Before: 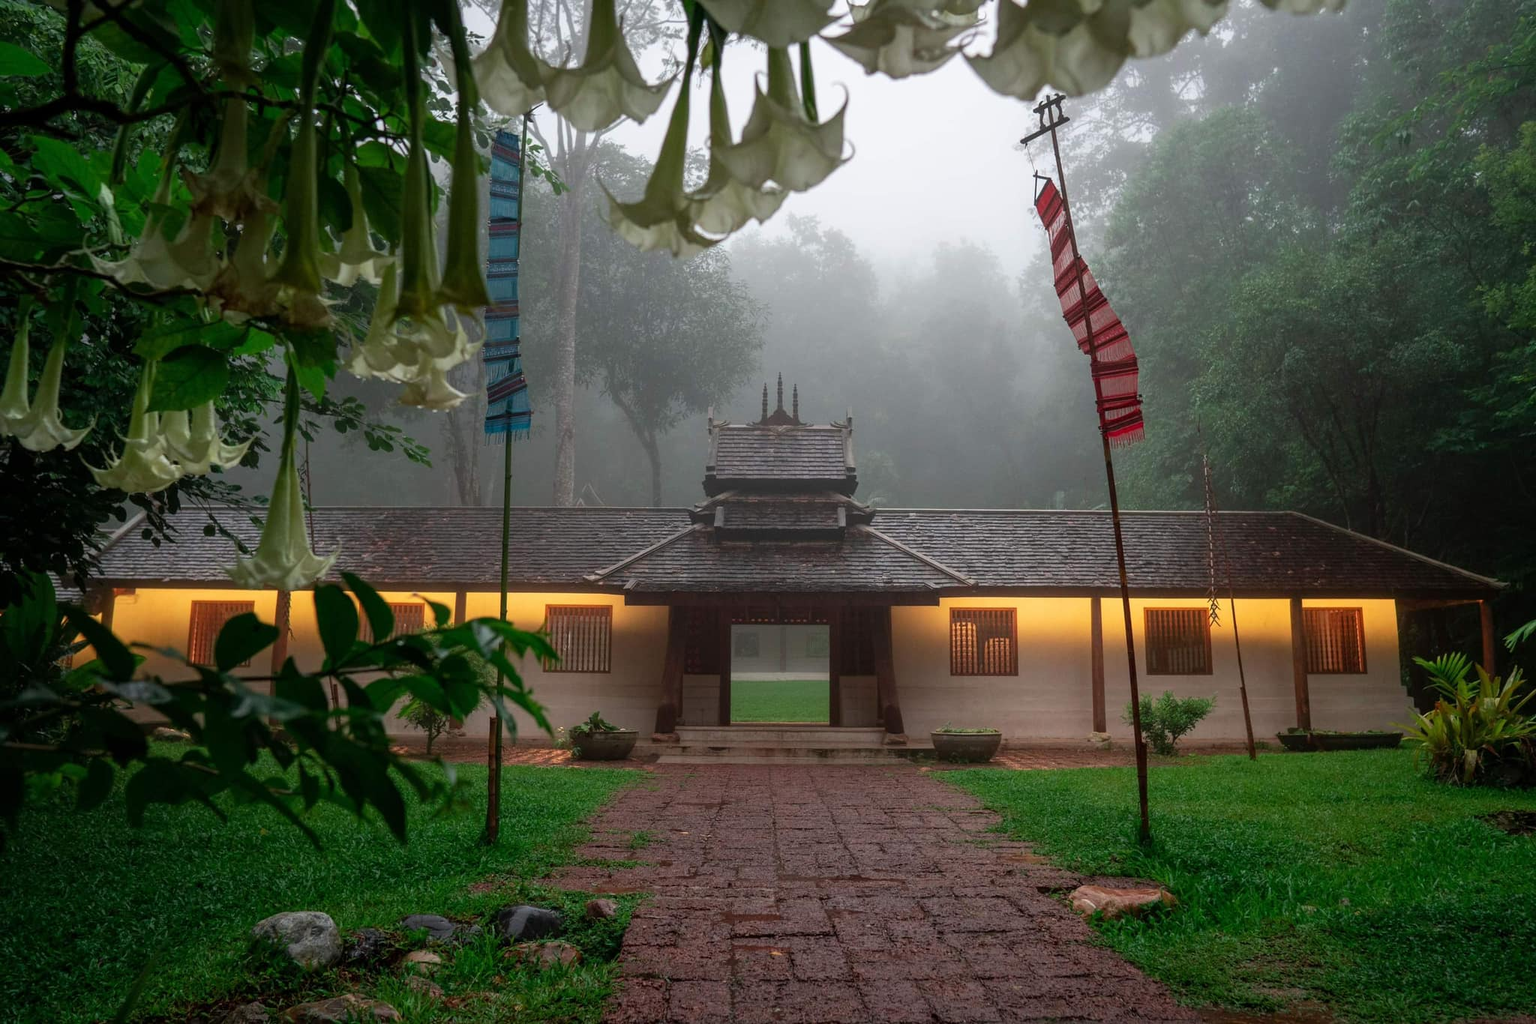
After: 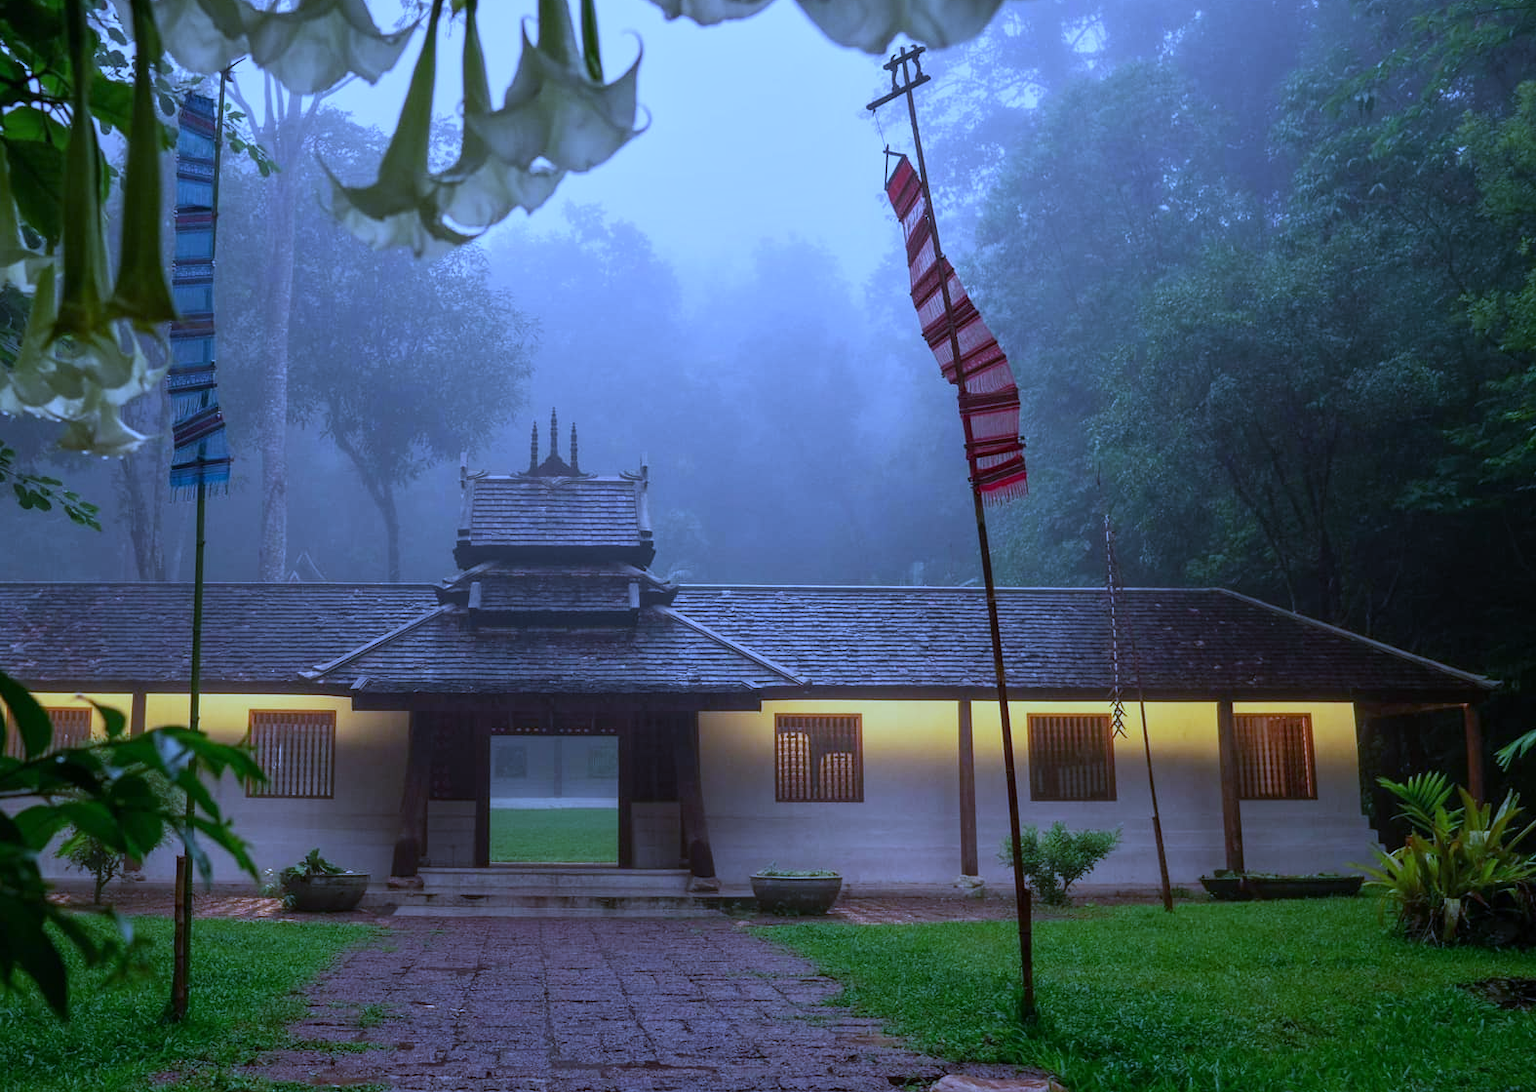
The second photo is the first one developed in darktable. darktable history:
tone equalizer: -8 EV -0.002 EV, -7 EV 0.005 EV, -6 EV -0.009 EV, -5 EV 0.011 EV, -4 EV -0.012 EV, -3 EV 0.007 EV, -2 EV -0.062 EV, -1 EV -0.293 EV, +0 EV -0.582 EV, smoothing diameter 2%, edges refinement/feathering 20, mask exposure compensation -1.57 EV, filter diffusion 5
white balance: red 0.766, blue 1.537
crop: left 23.095%, top 5.827%, bottom 11.854%
